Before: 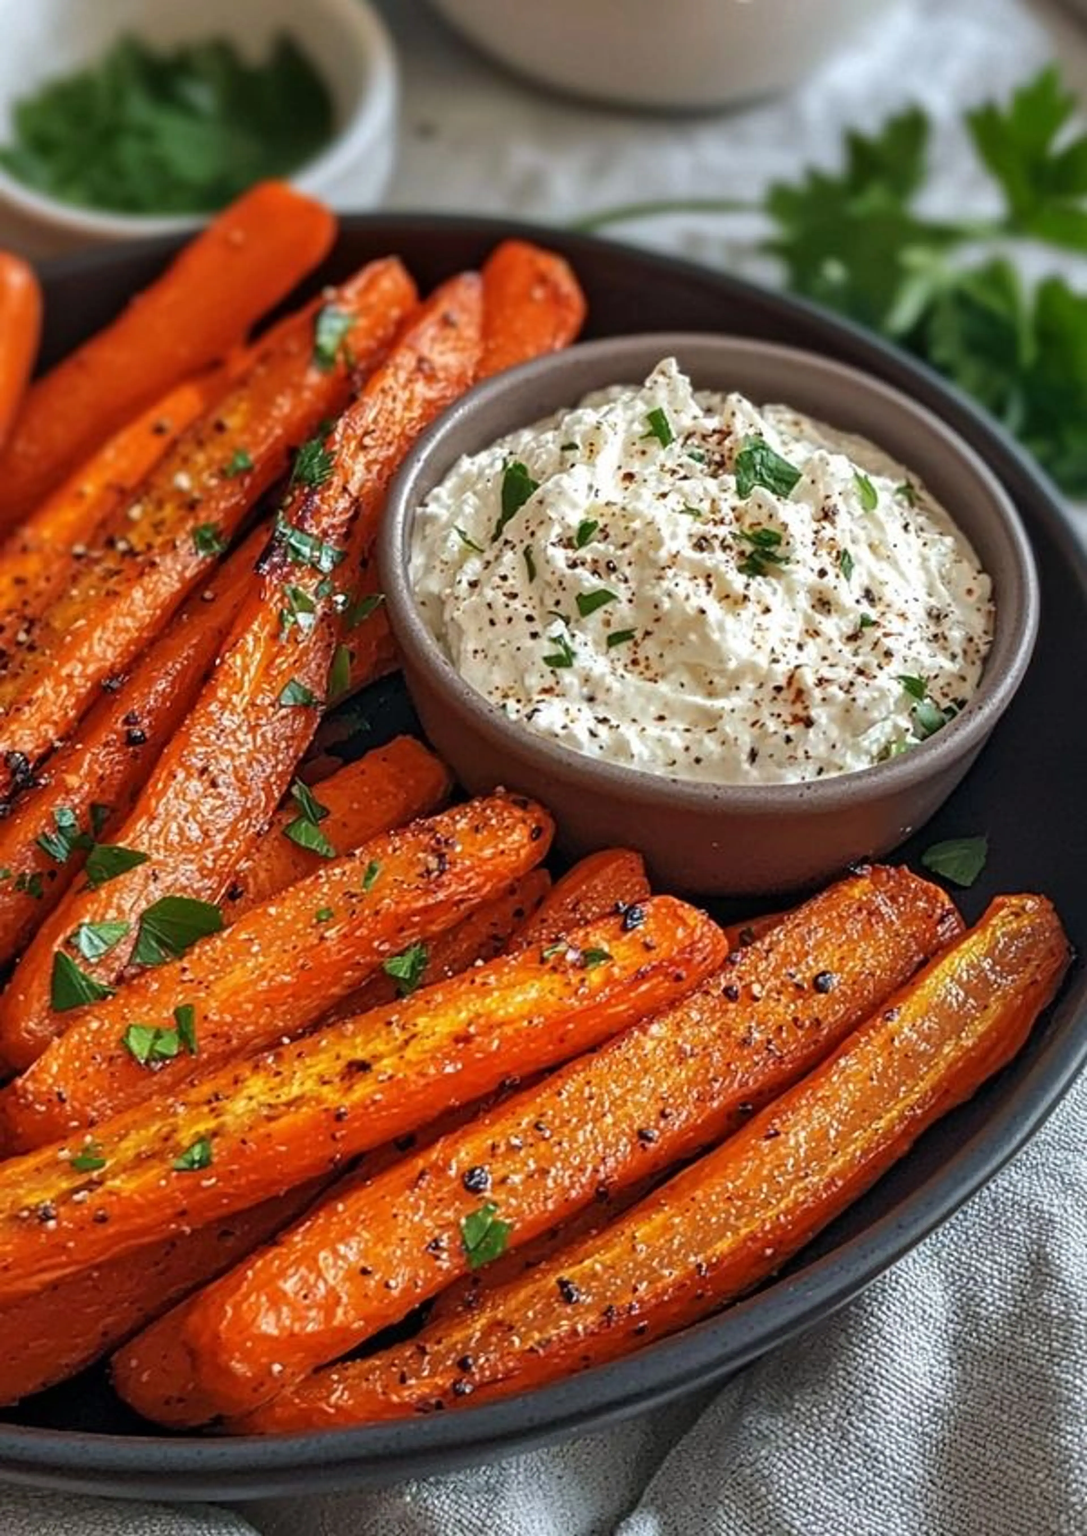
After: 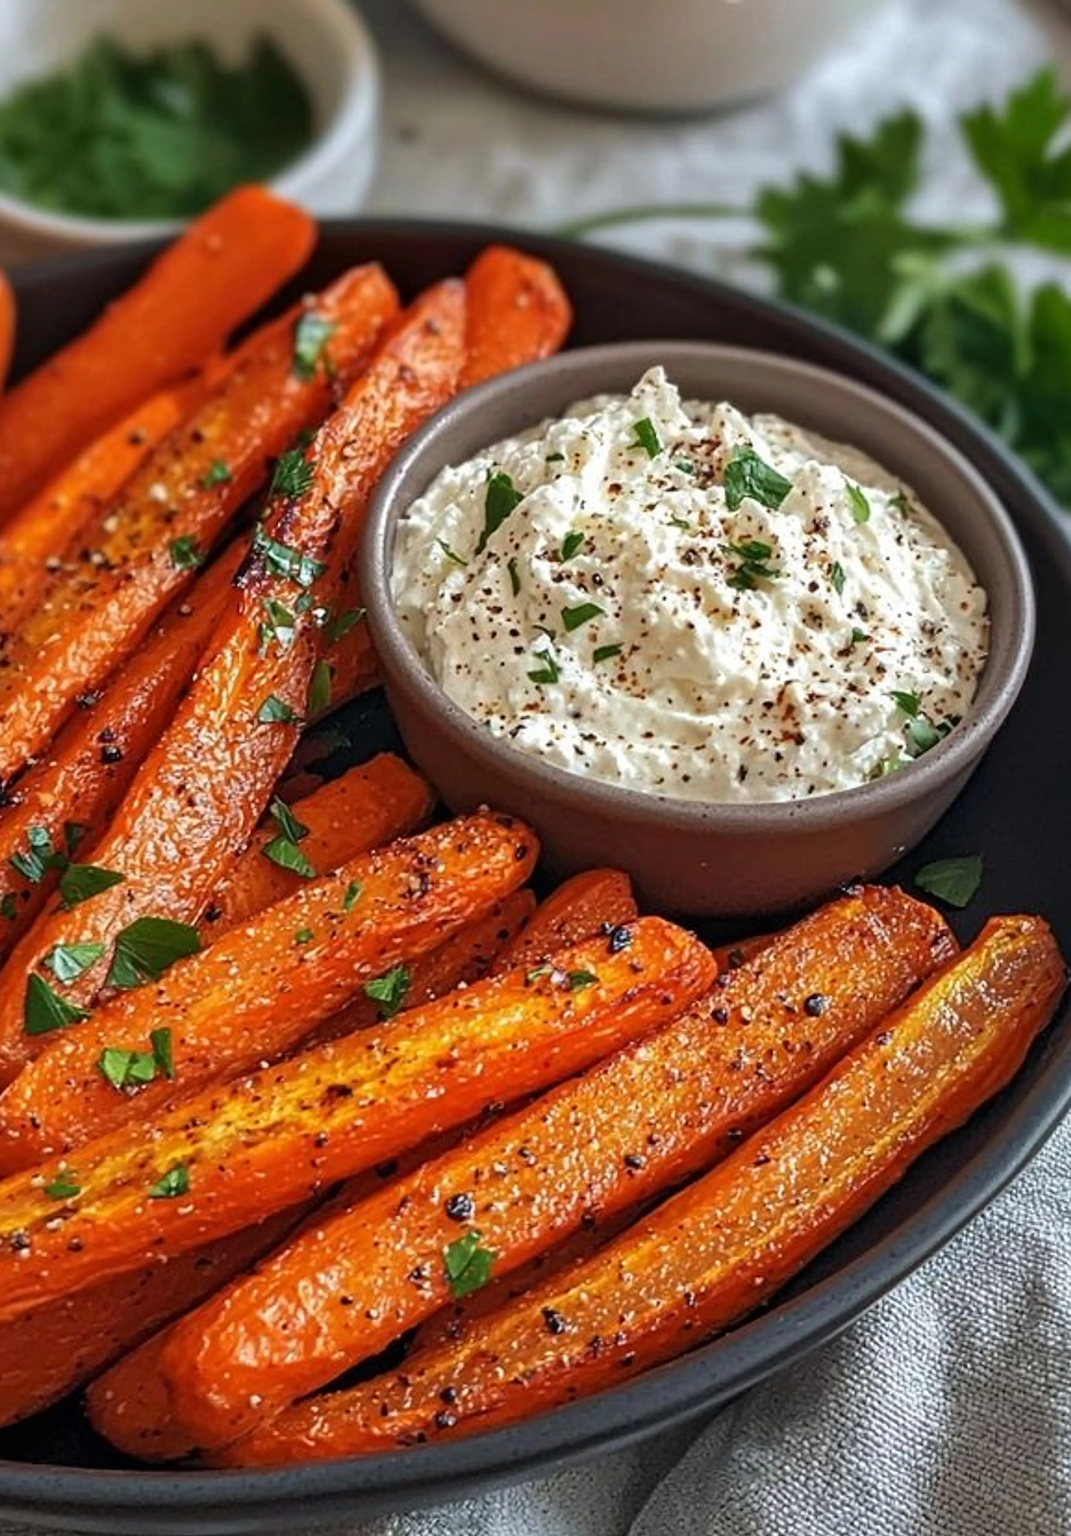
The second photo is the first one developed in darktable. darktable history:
sharpen: on, module defaults
crop and rotate: left 2.536%, right 1.107%, bottom 2.246%
